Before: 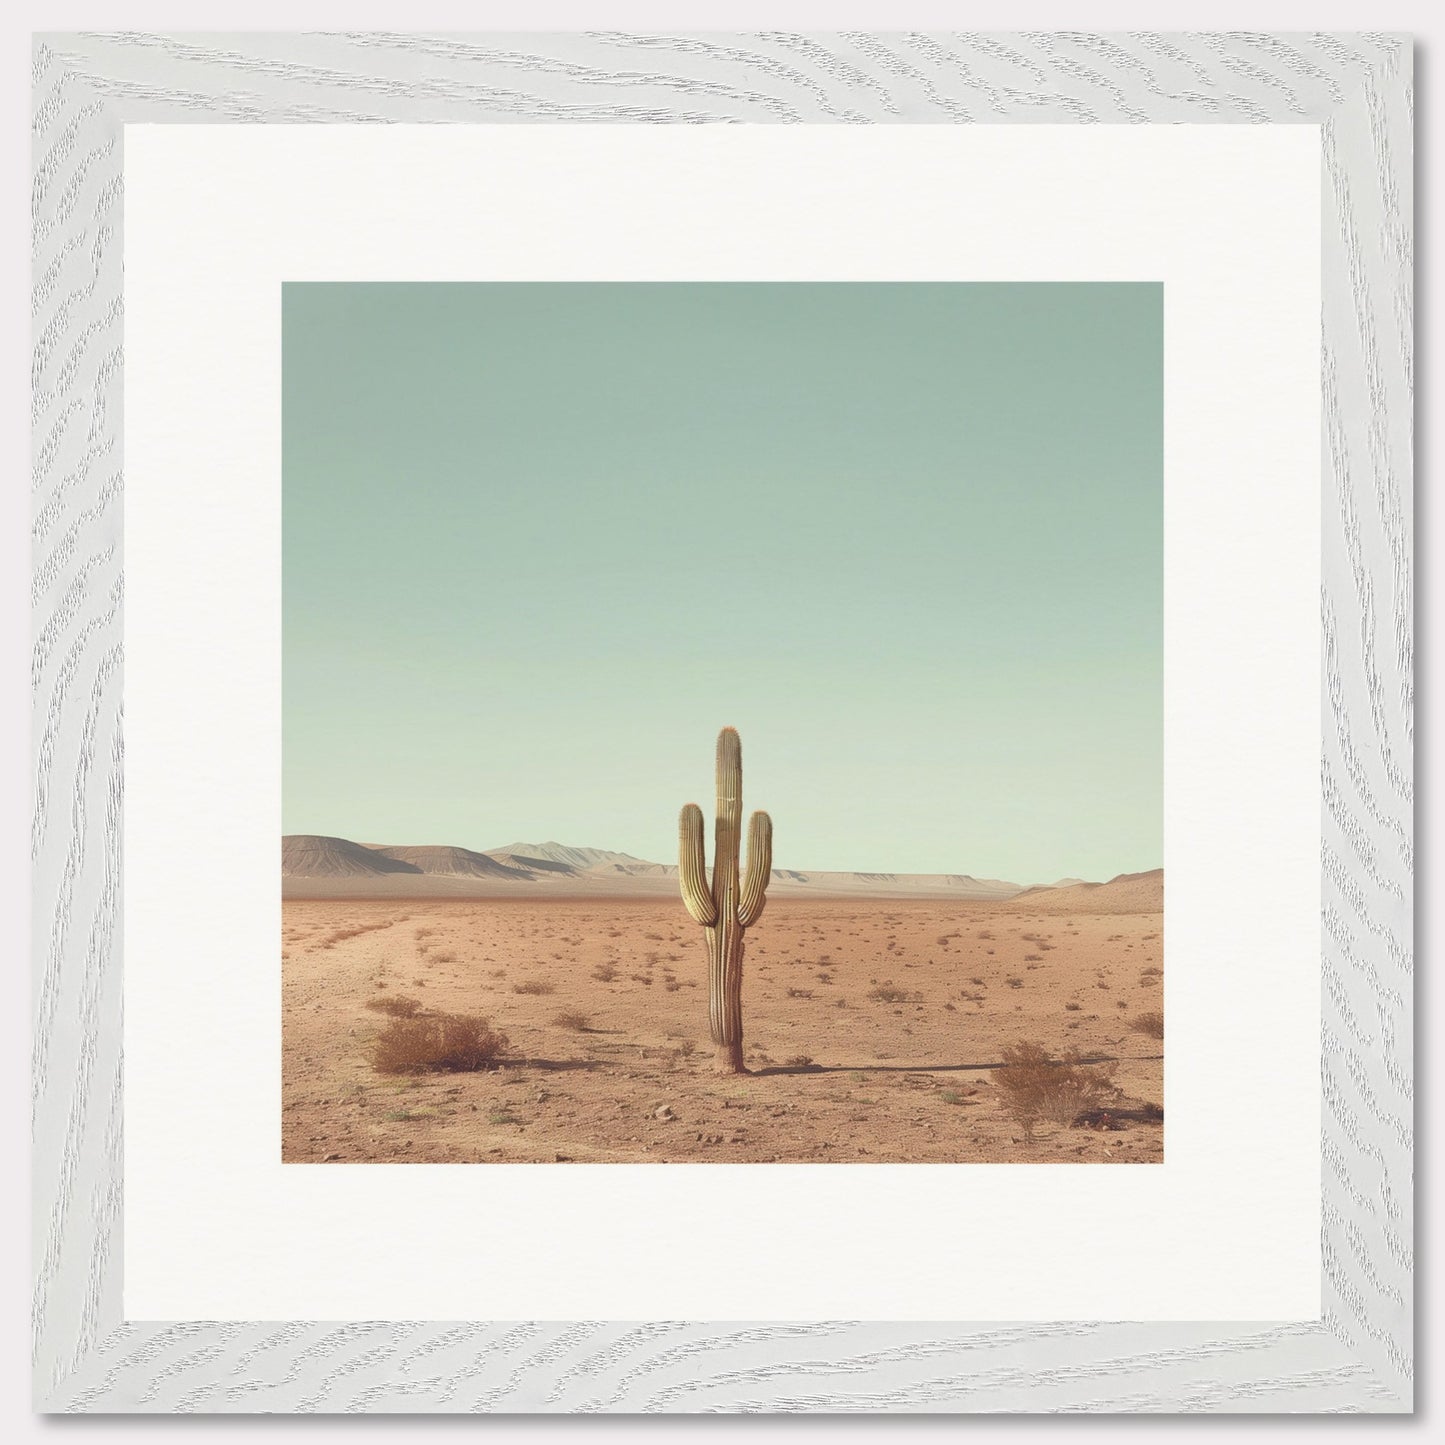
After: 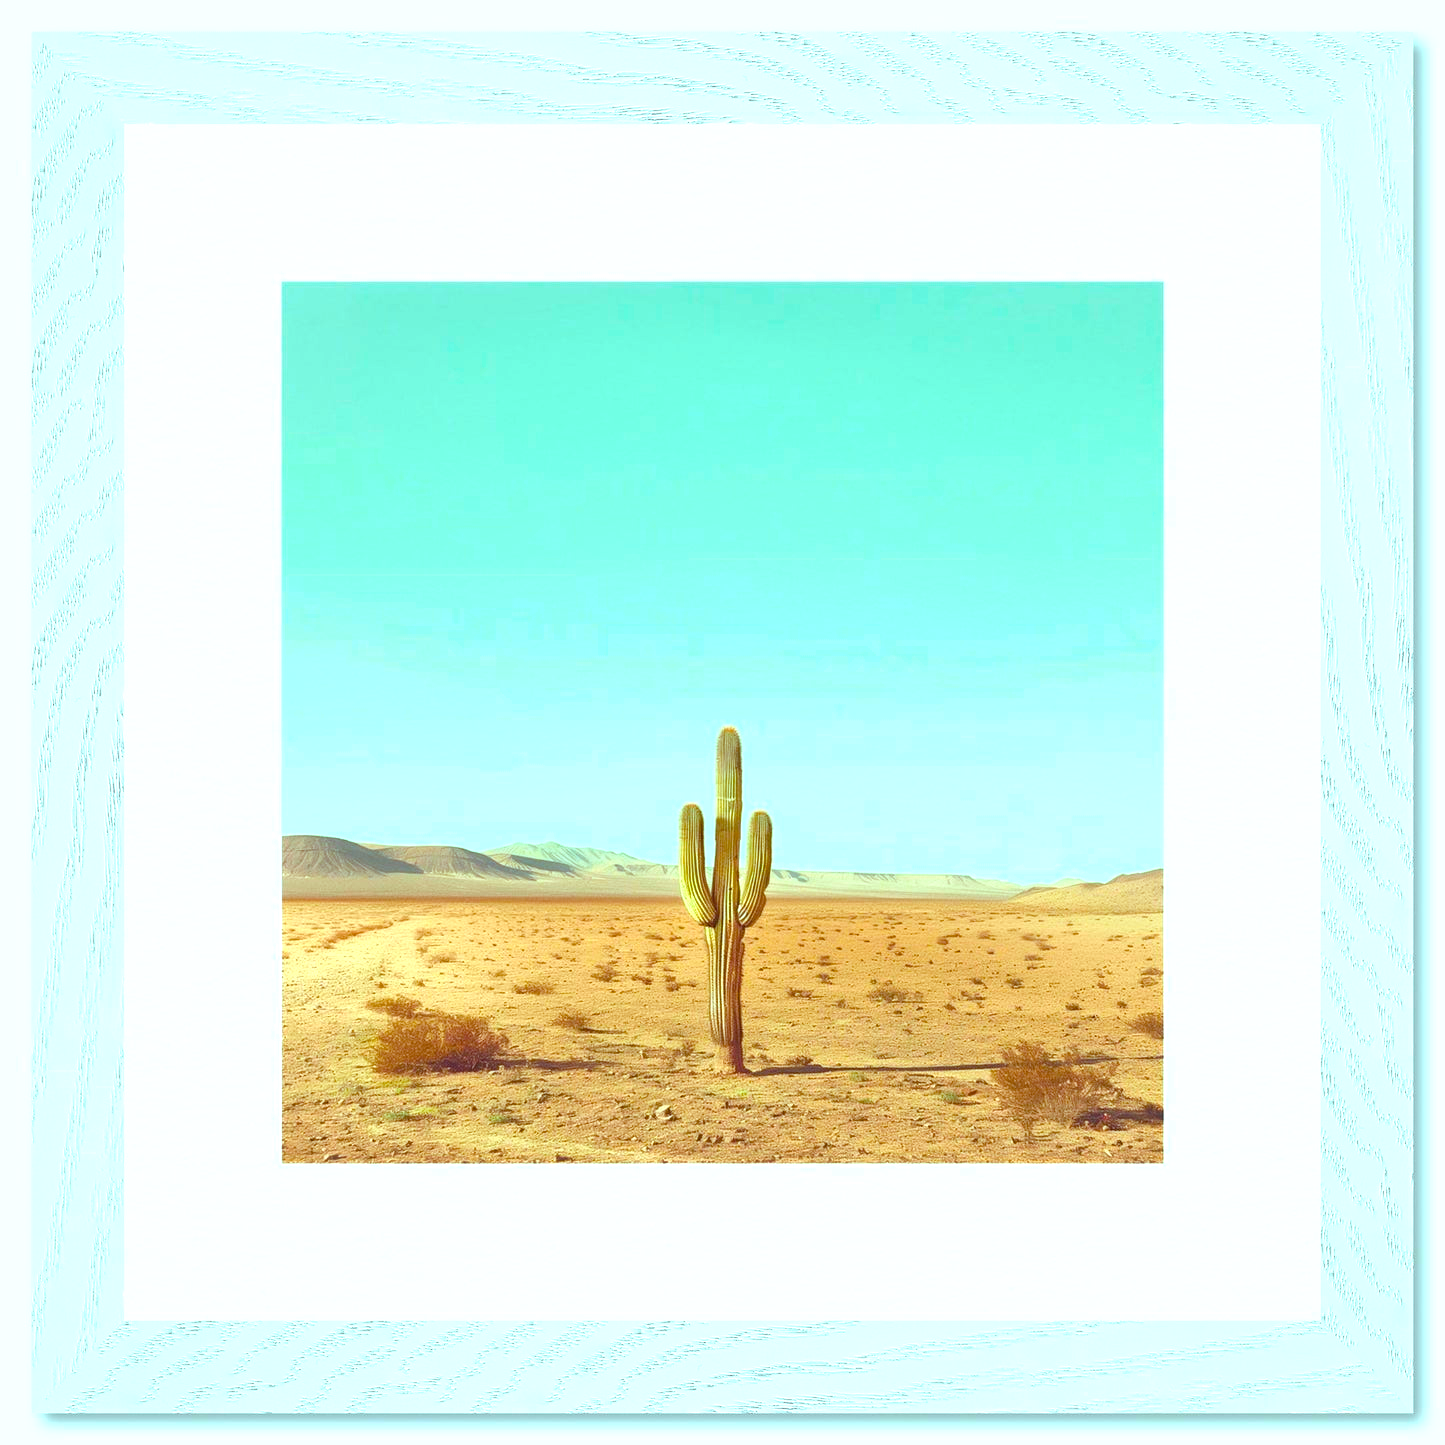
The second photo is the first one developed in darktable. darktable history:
haze removal: strength 0.303, distance 0.246, compatibility mode true, adaptive false
color balance rgb: highlights gain › chroma 4.02%, highlights gain › hue 202.89°, perceptual saturation grading › global saturation 49.452%, global vibrance 26.242%, contrast 6.907%
exposure: black level correction 0, exposure 0.693 EV, compensate exposure bias true, compensate highlight preservation false
